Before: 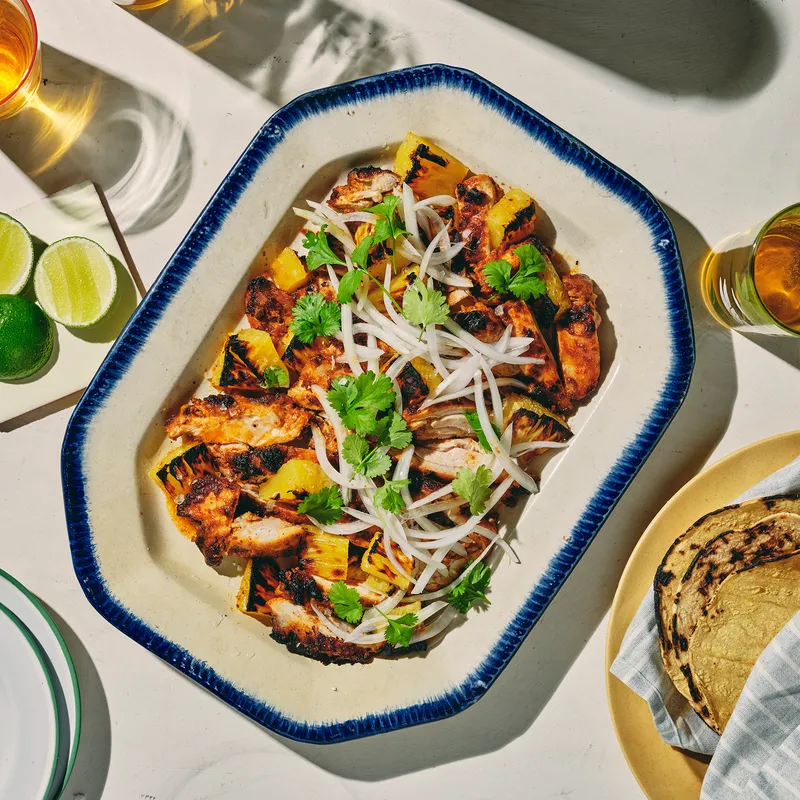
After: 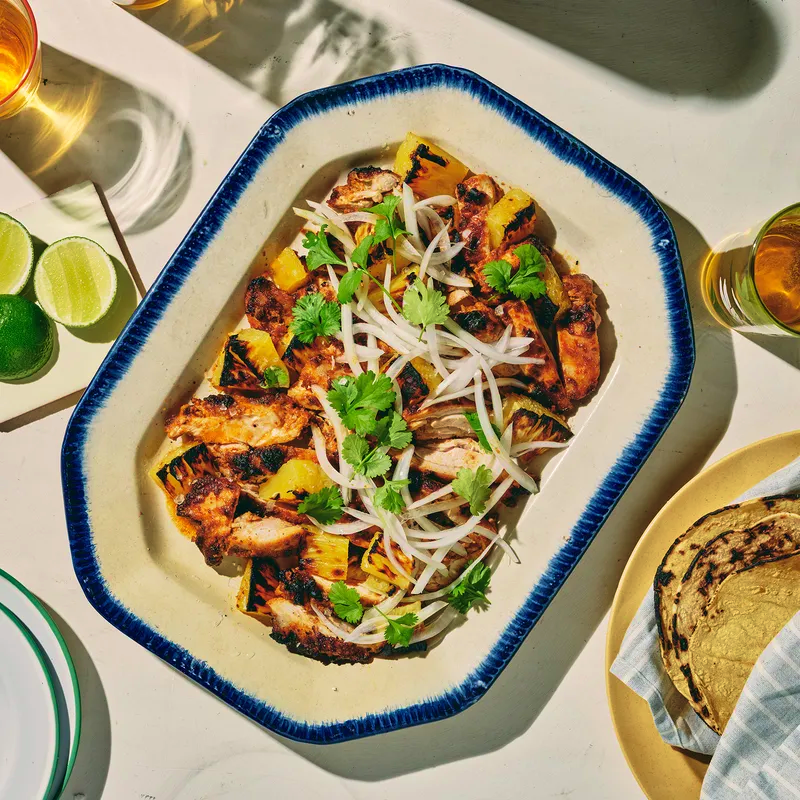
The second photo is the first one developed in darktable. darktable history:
velvia: strength 45.29%
